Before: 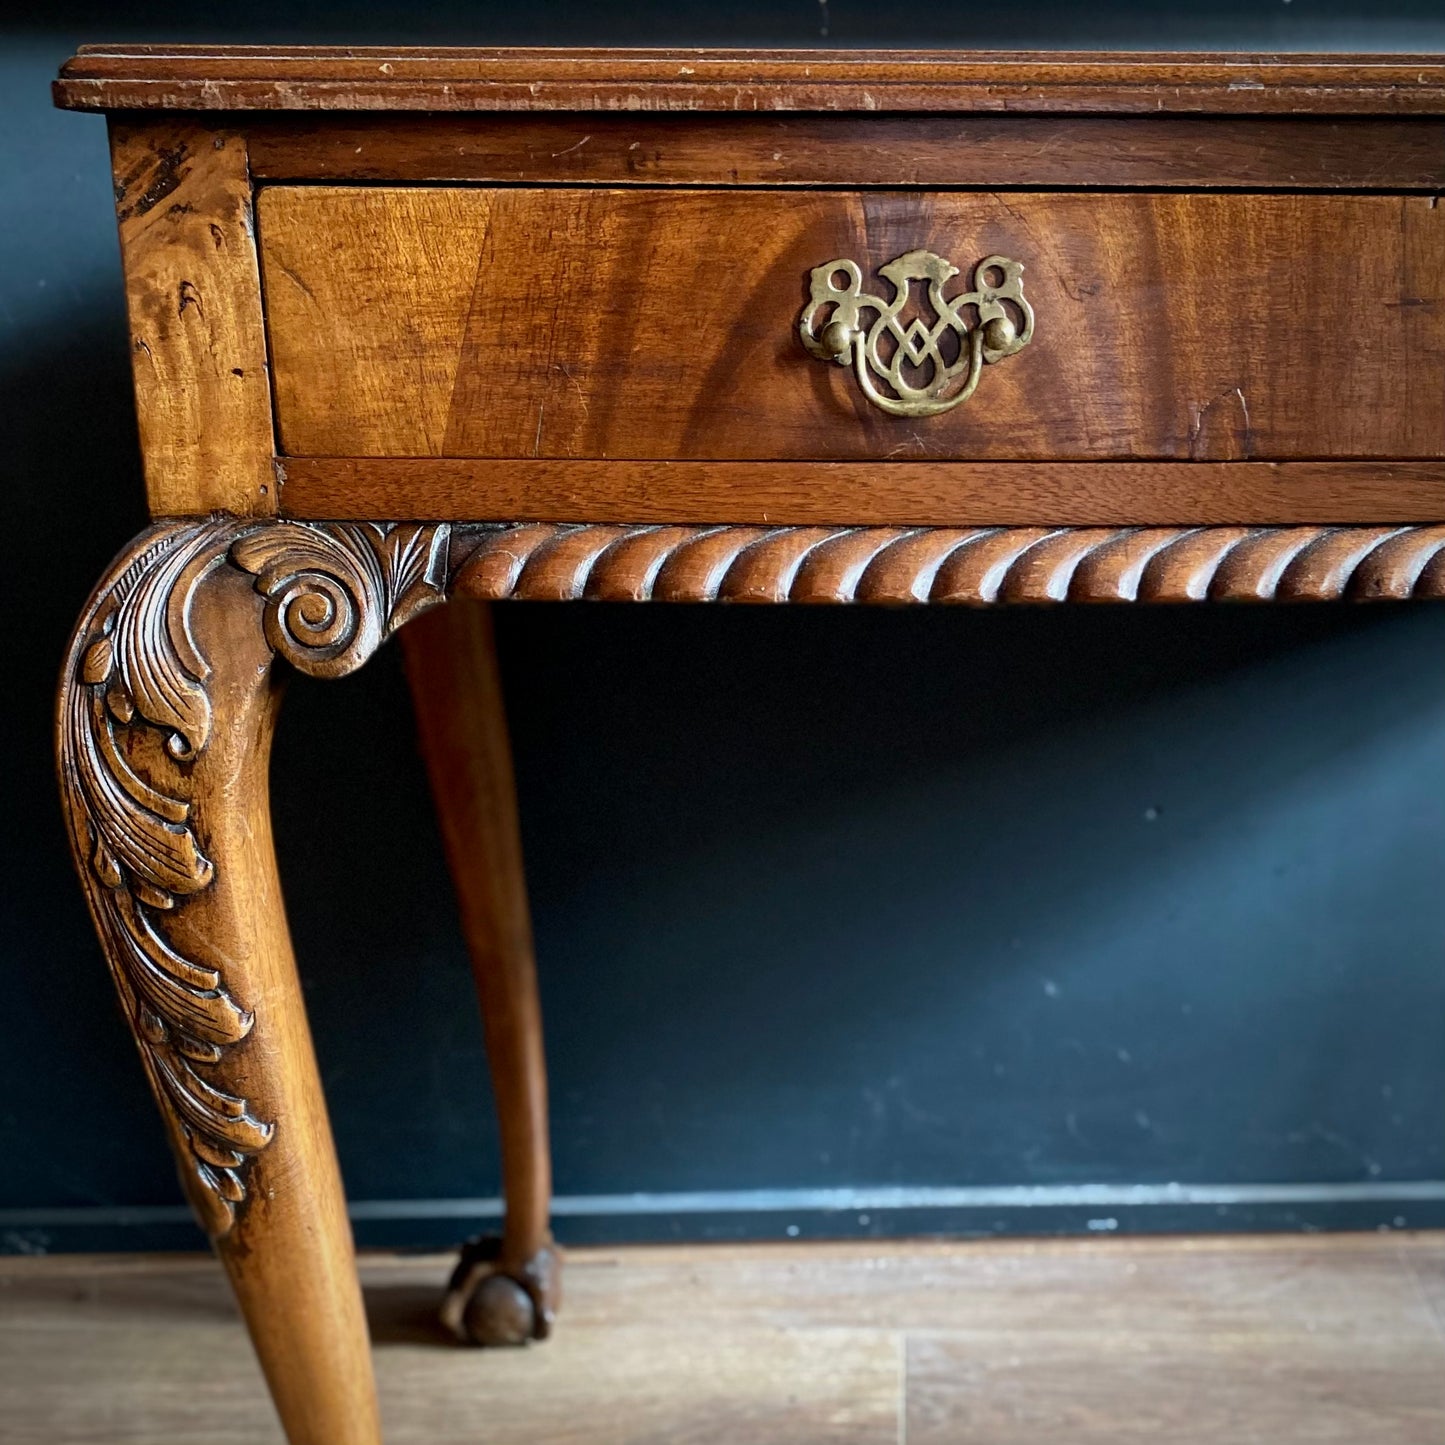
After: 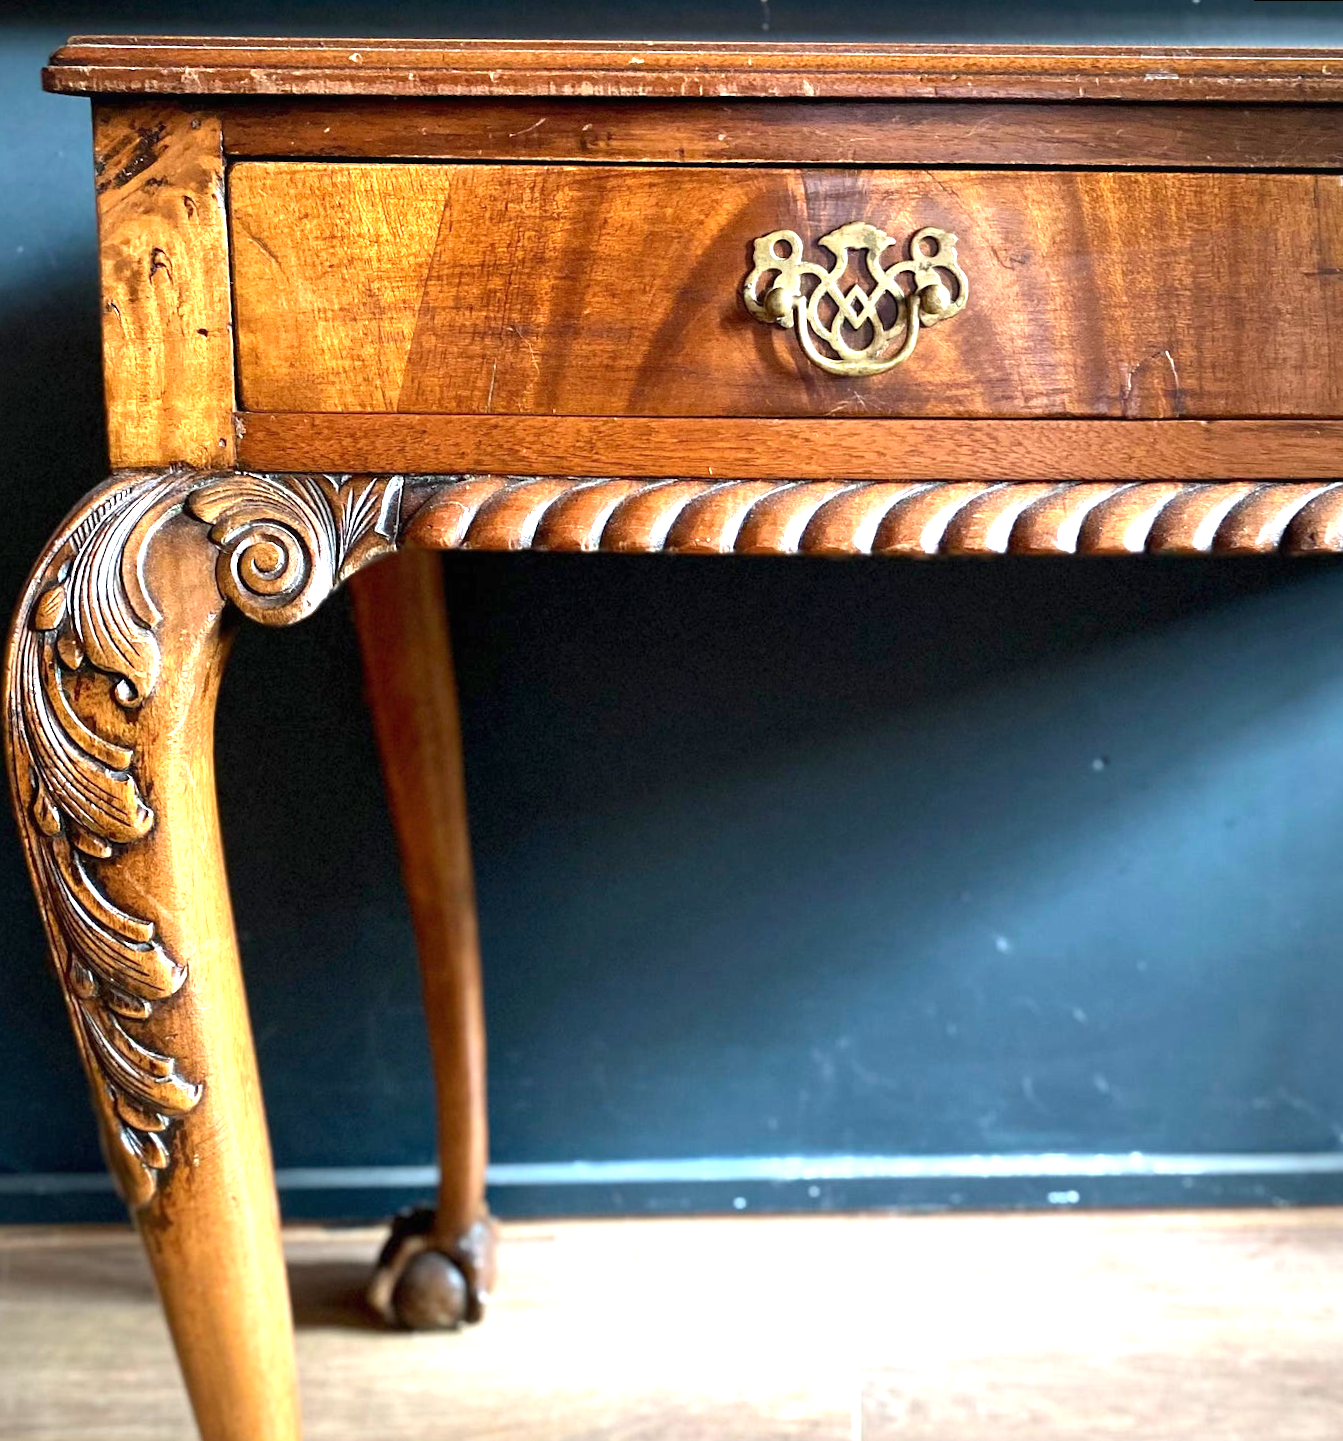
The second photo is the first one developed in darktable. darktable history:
exposure: black level correction 0, exposure 1.388 EV, compensate exposure bias true, compensate highlight preservation false
rotate and perspective: rotation 0.215°, lens shift (vertical) -0.139, crop left 0.069, crop right 0.939, crop top 0.002, crop bottom 0.996
